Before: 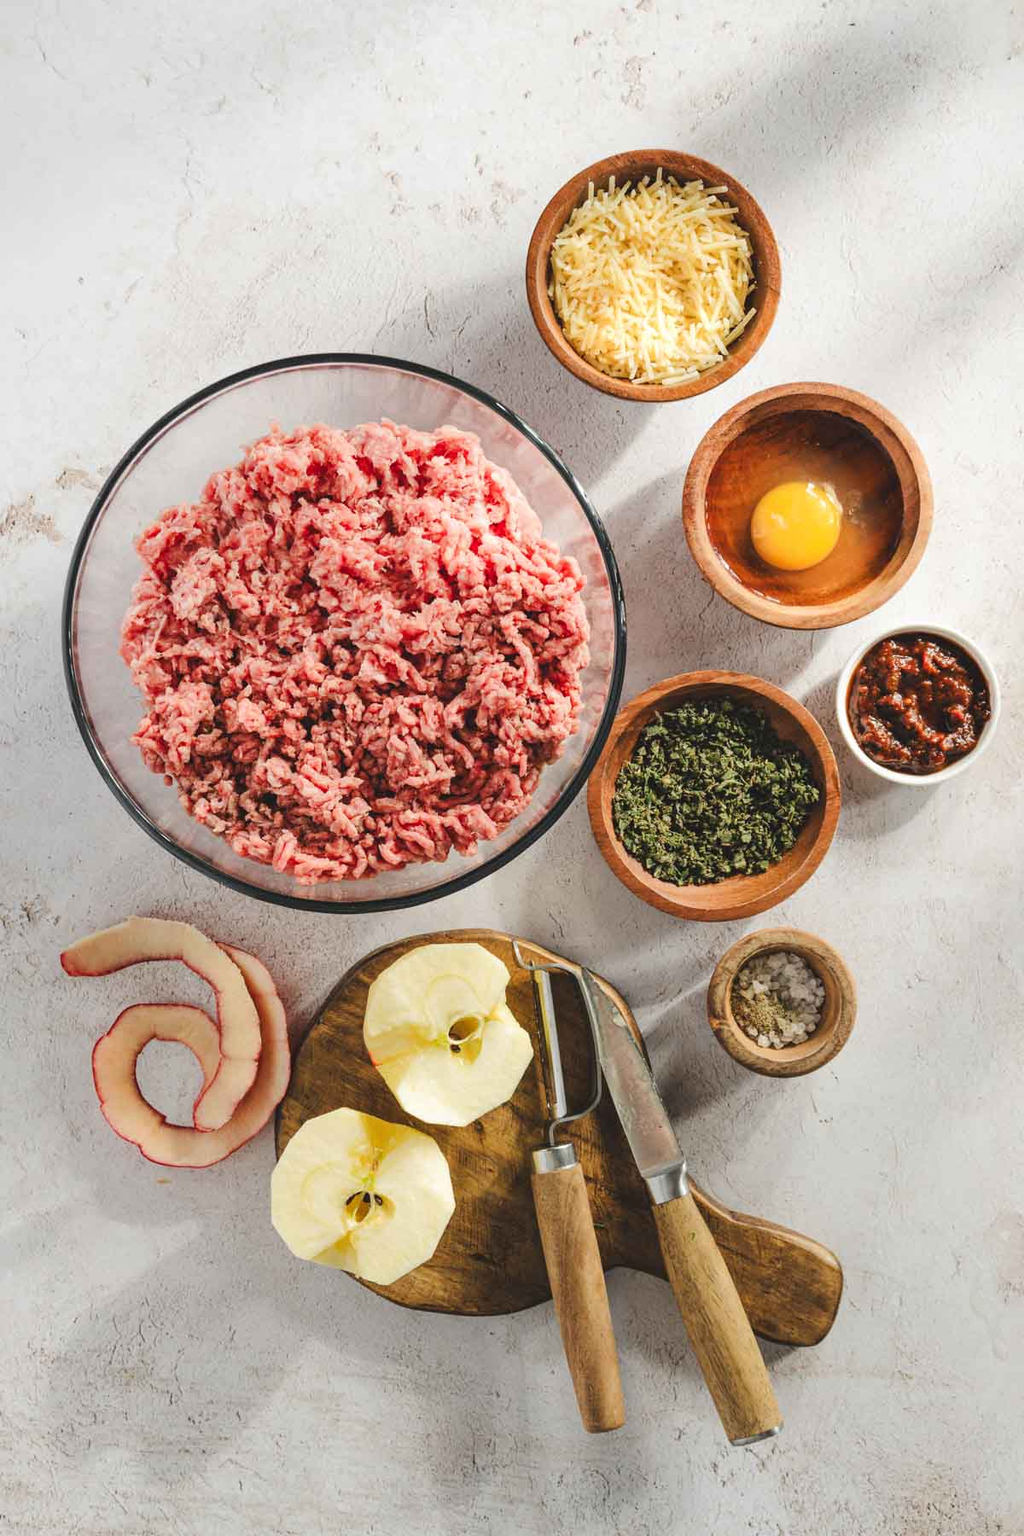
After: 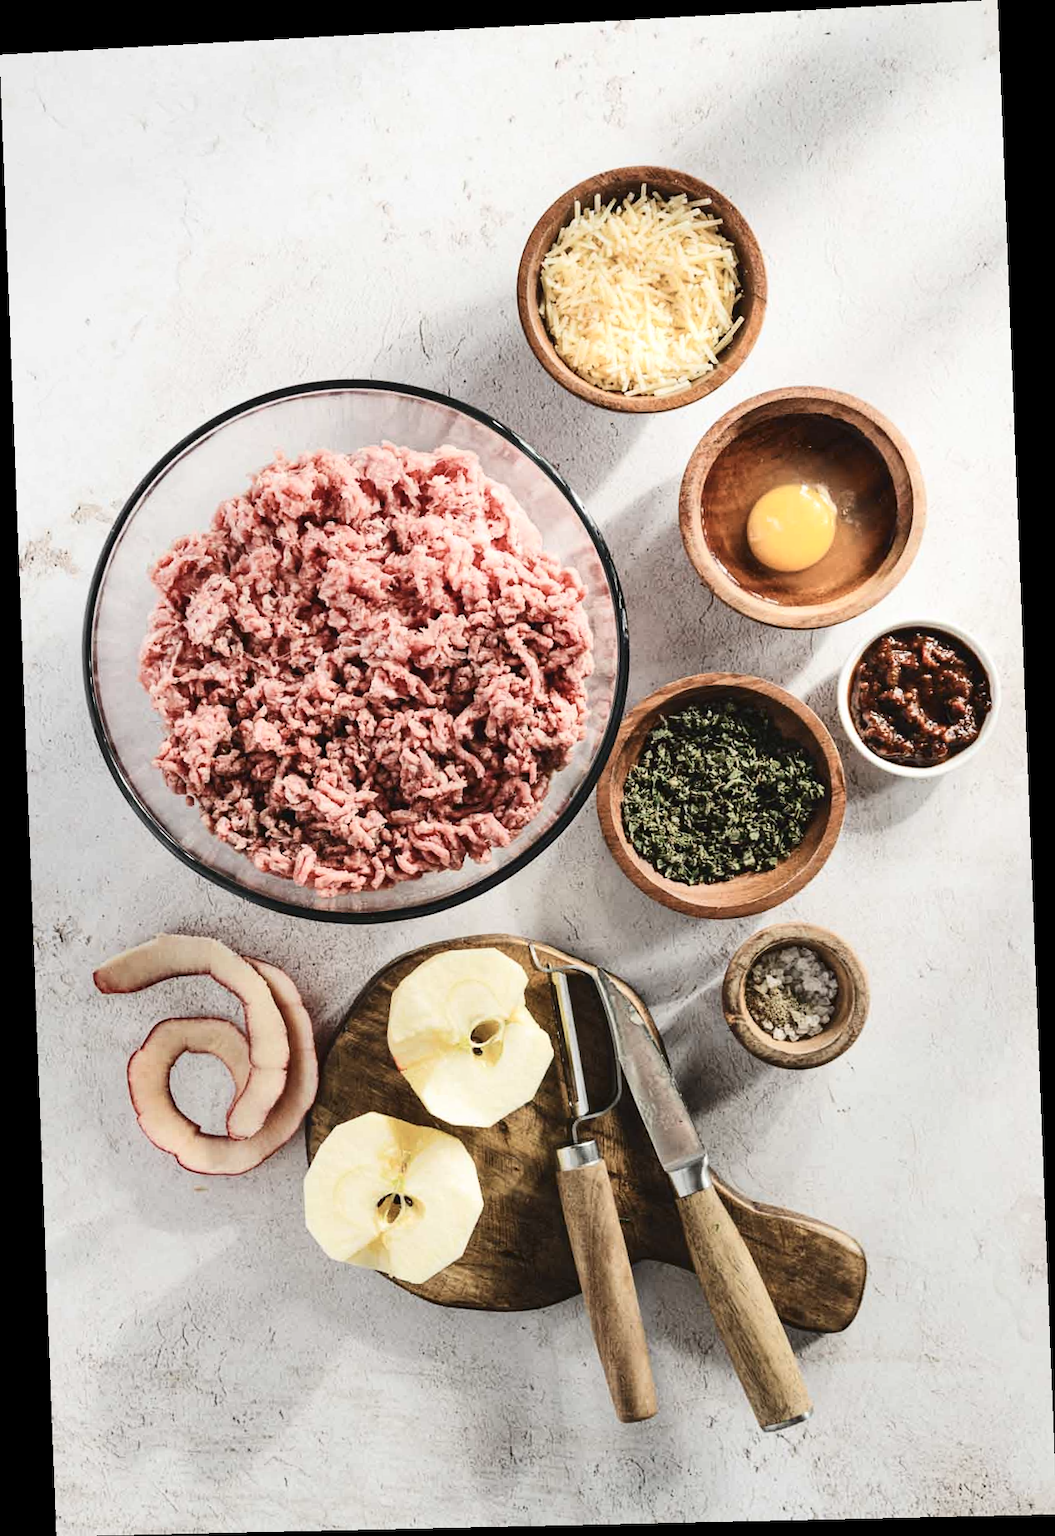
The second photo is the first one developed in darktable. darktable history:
rotate and perspective: rotation -2.22°, lens shift (horizontal) -0.022, automatic cropping off
contrast brightness saturation: contrast 0.25, saturation -0.31
